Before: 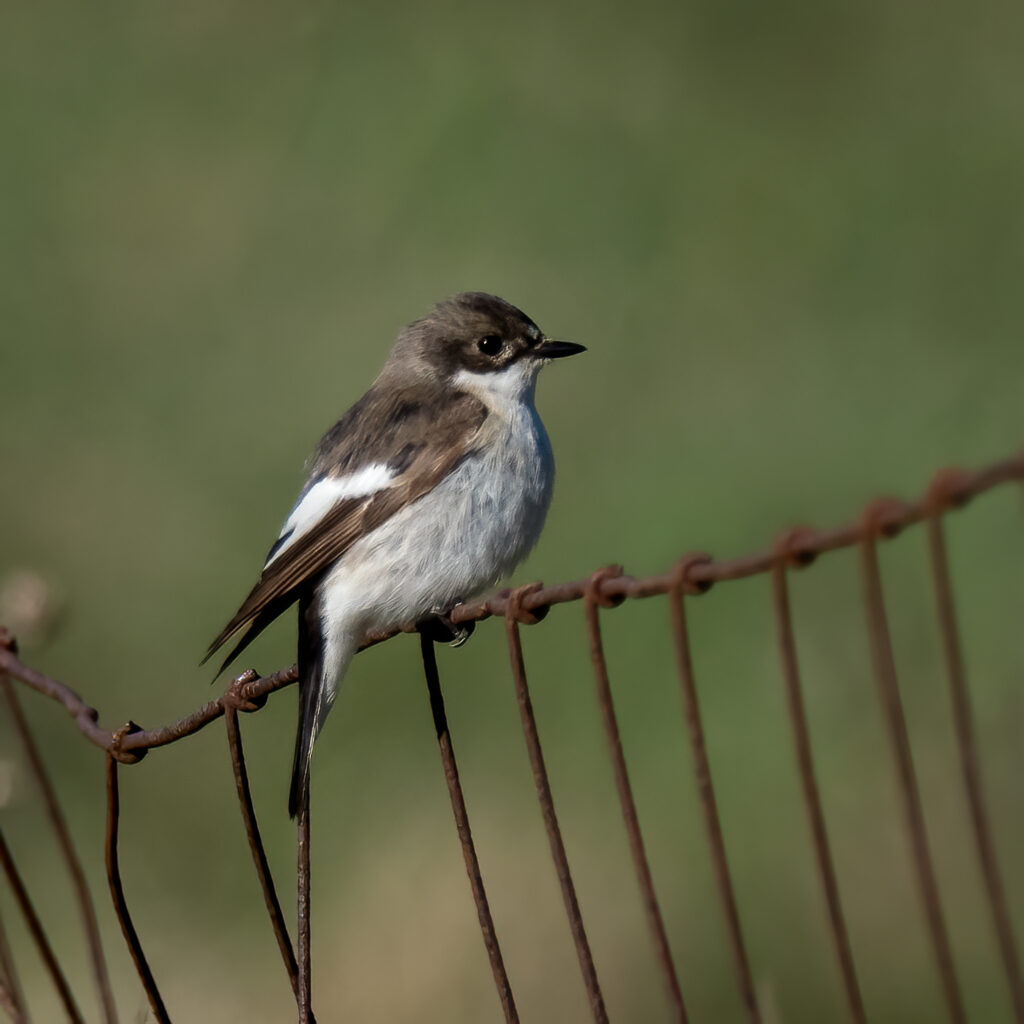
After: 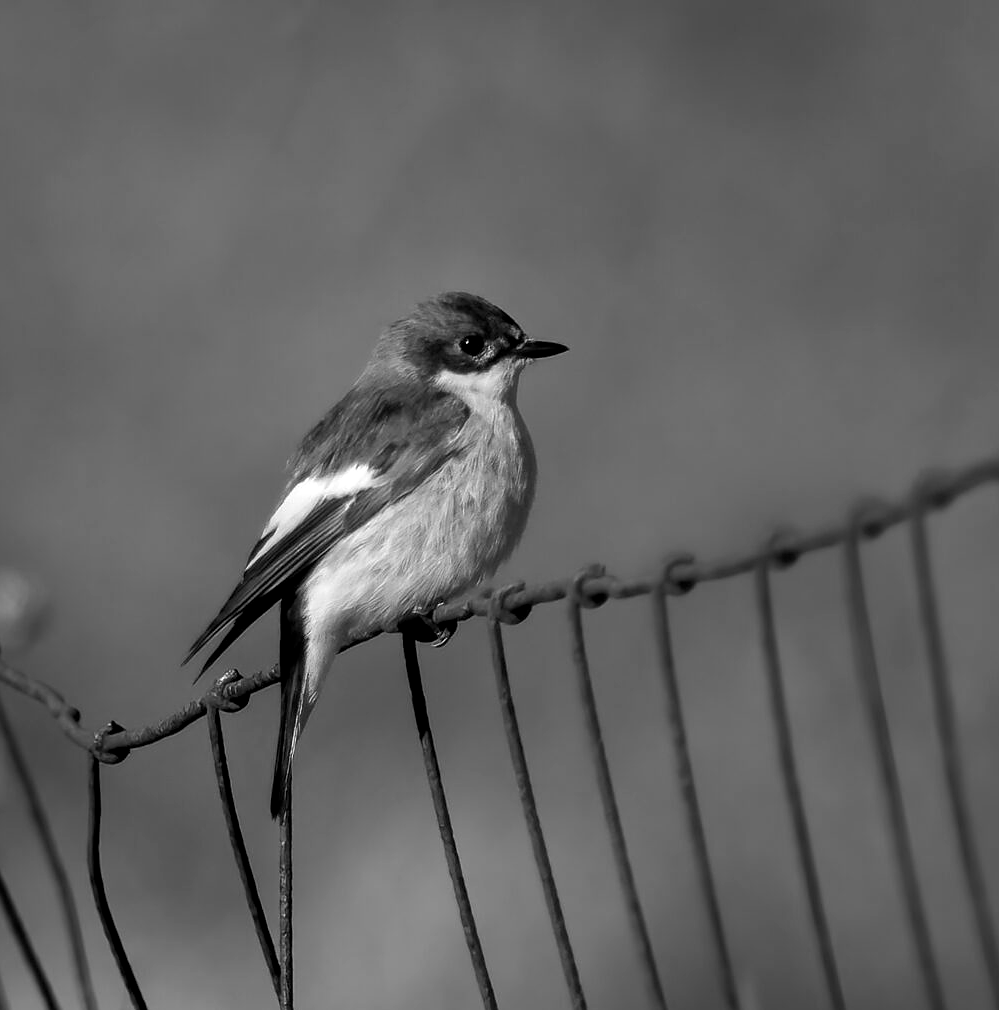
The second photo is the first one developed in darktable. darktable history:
crop and rotate: left 1.774%, right 0.633%, bottom 1.28%
sharpen: radius 1
exposure: black level correction 0.002, exposure 0.15 EV, compensate highlight preservation false
monochrome: on, module defaults
